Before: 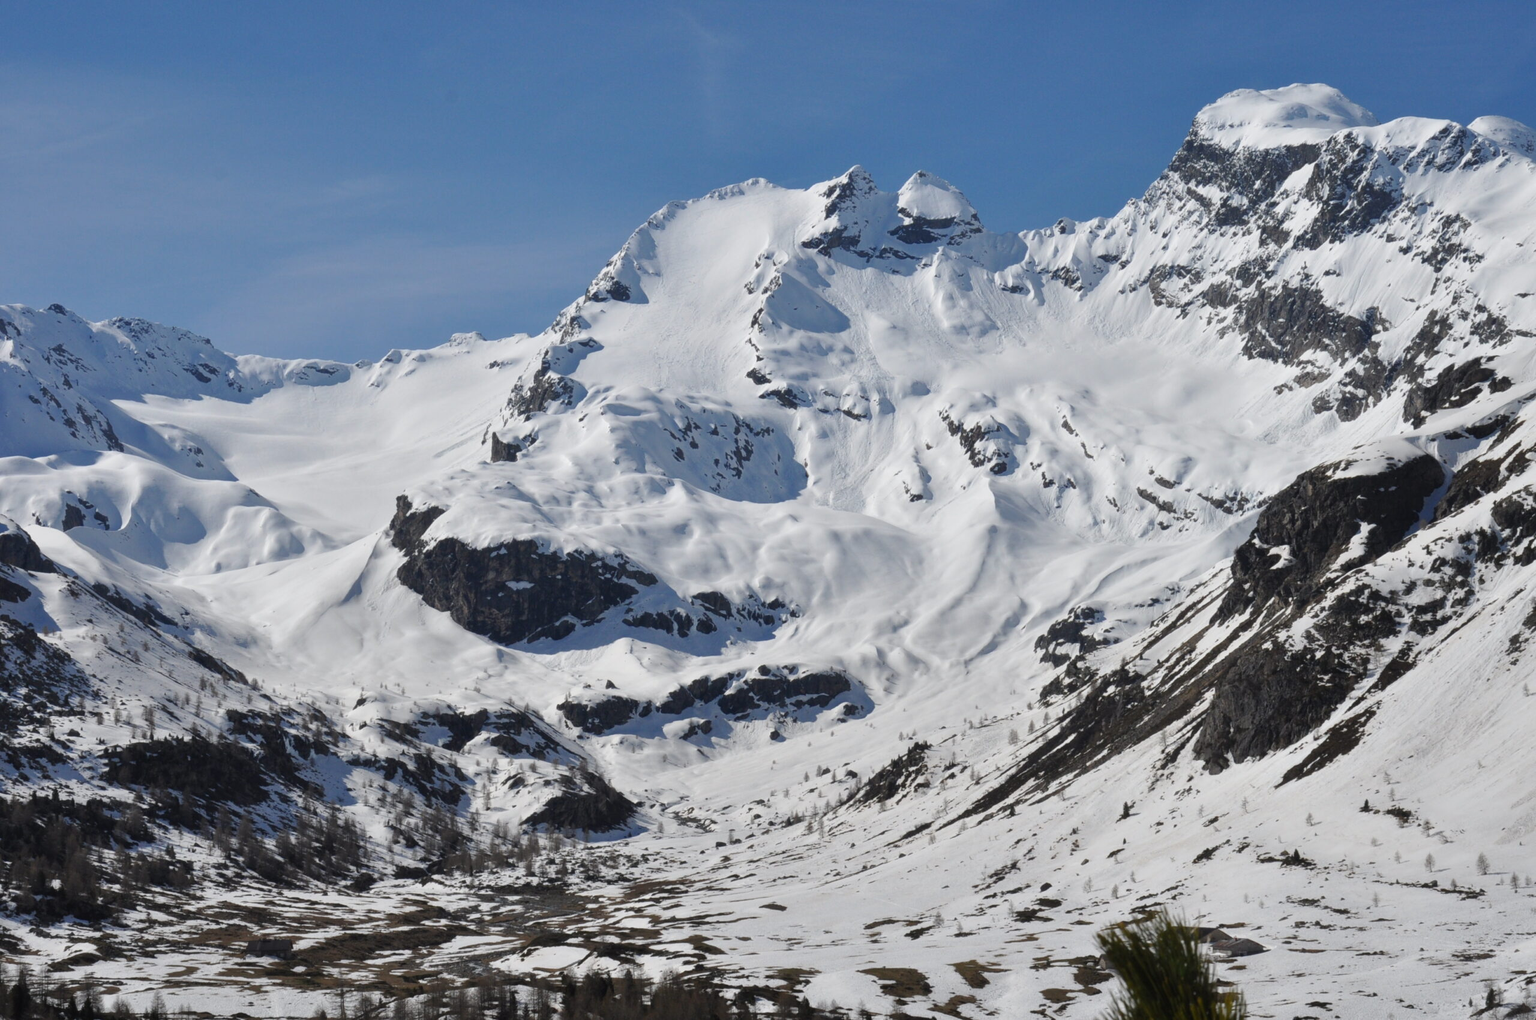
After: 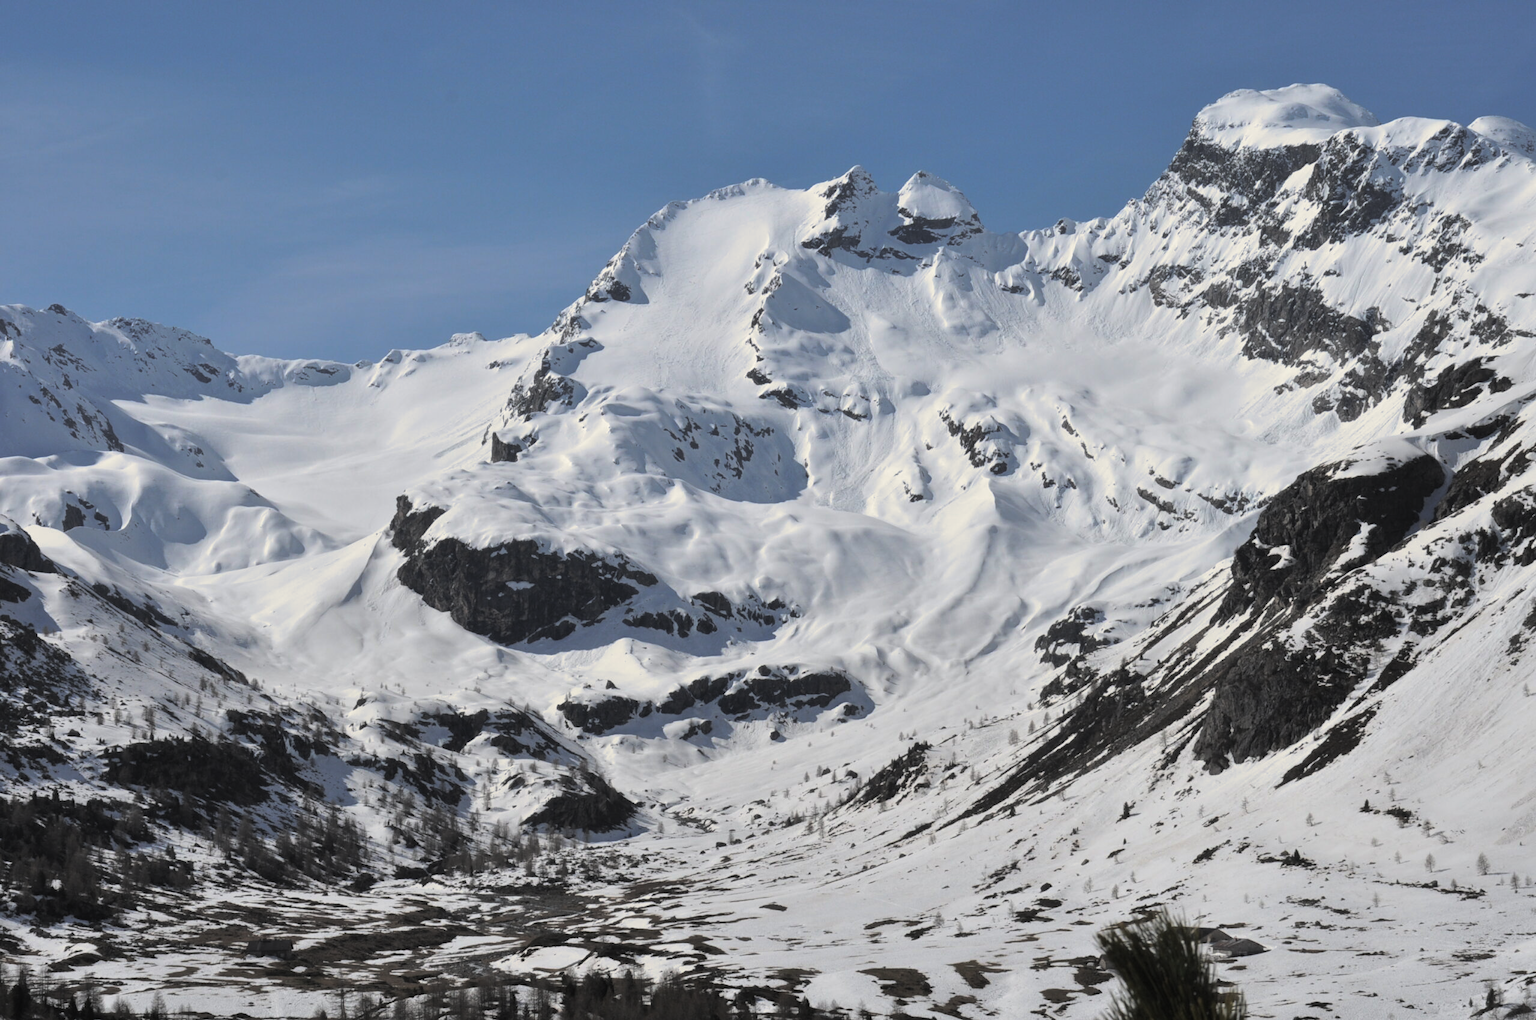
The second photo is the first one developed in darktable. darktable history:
split-toning: shadows › hue 43.2°, shadows › saturation 0, highlights › hue 50.4°, highlights › saturation 1
contrast brightness saturation: saturation 0.1
